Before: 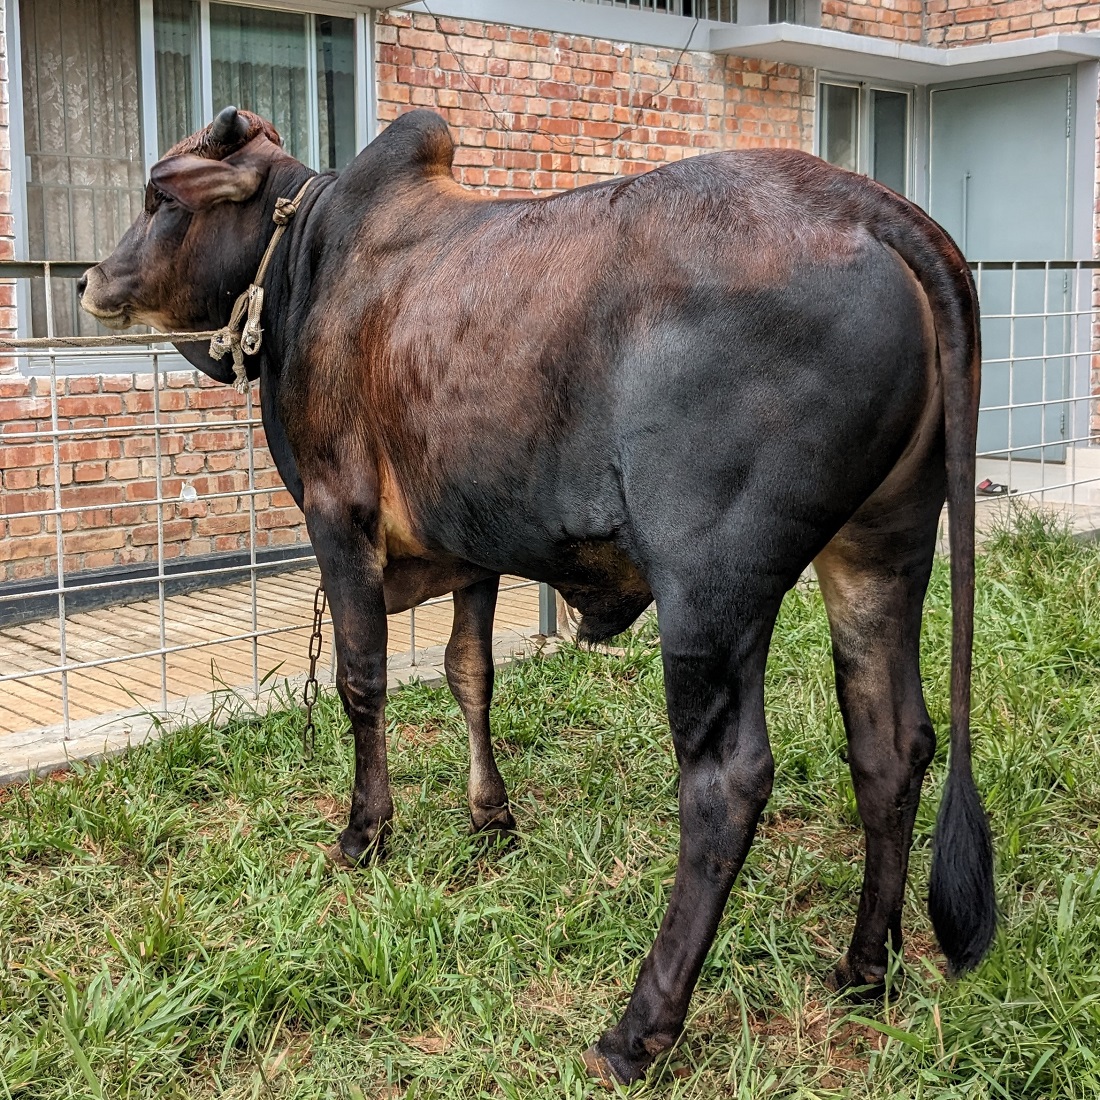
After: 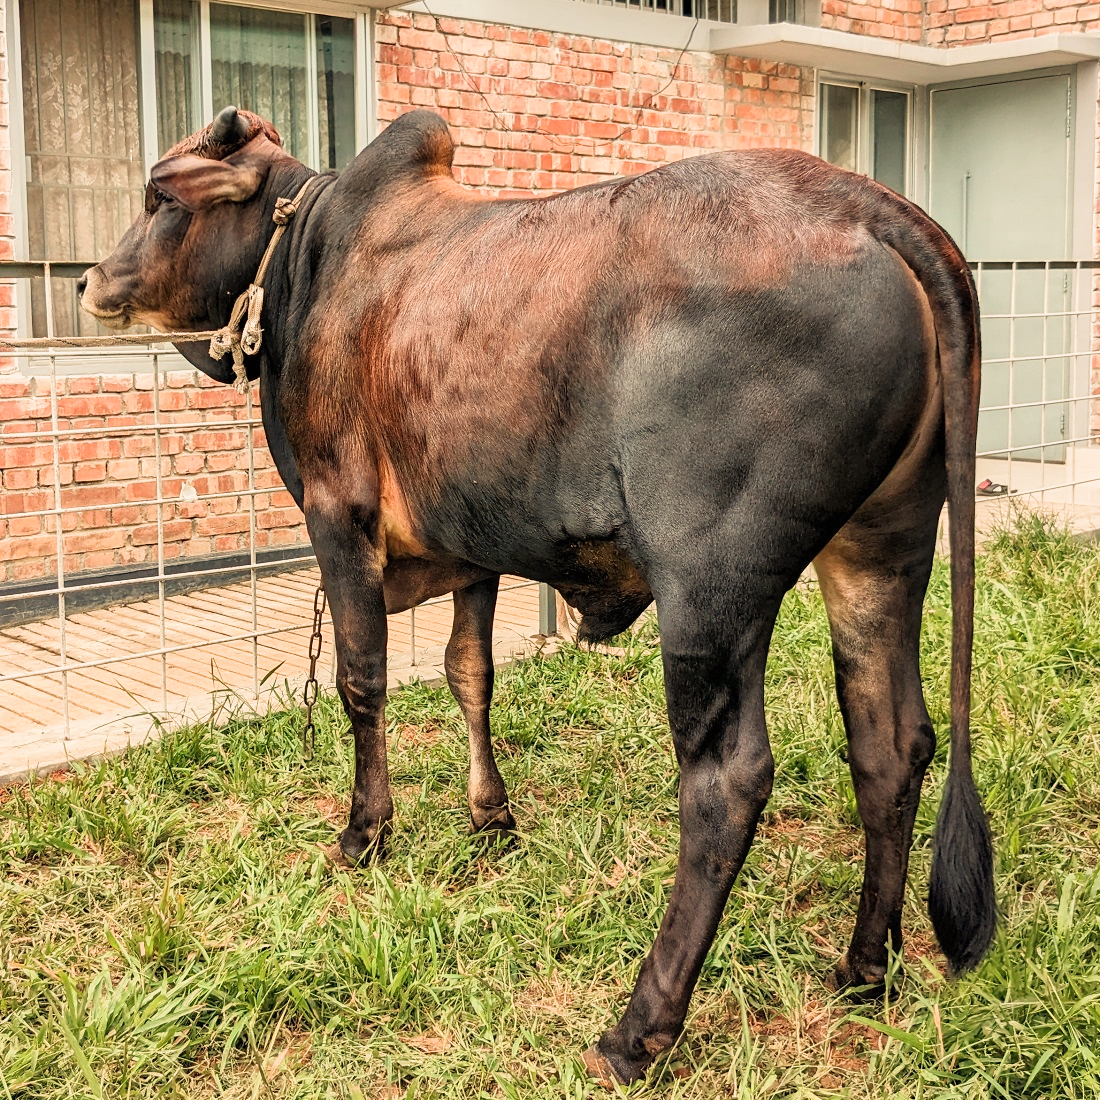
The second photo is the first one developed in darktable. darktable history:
white balance: red 1.138, green 0.996, blue 0.812
sigmoid: contrast 1.22, skew 0.65
exposure: exposure 0.669 EV, compensate highlight preservation false
